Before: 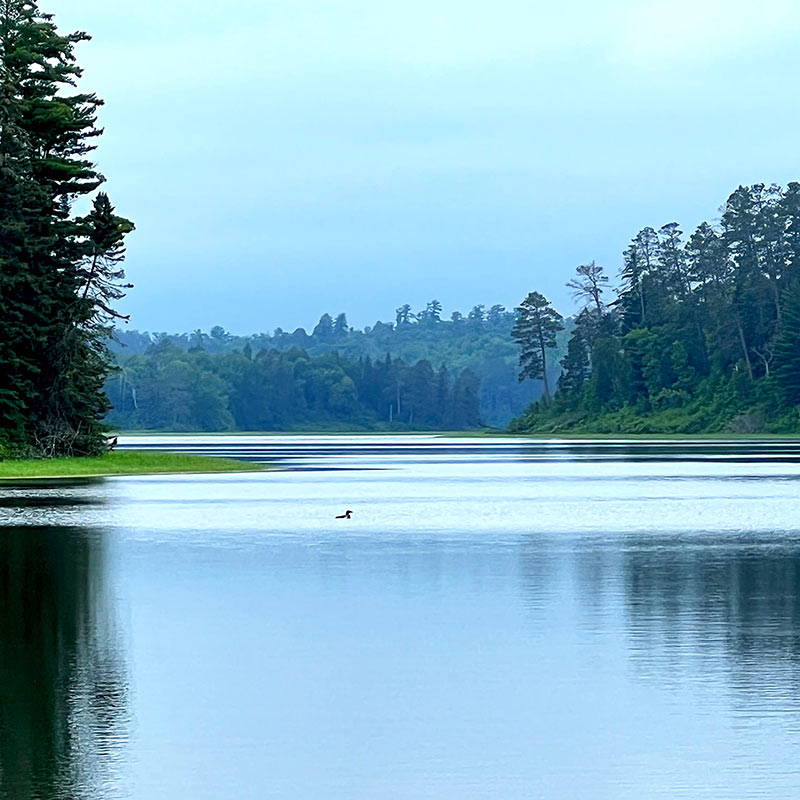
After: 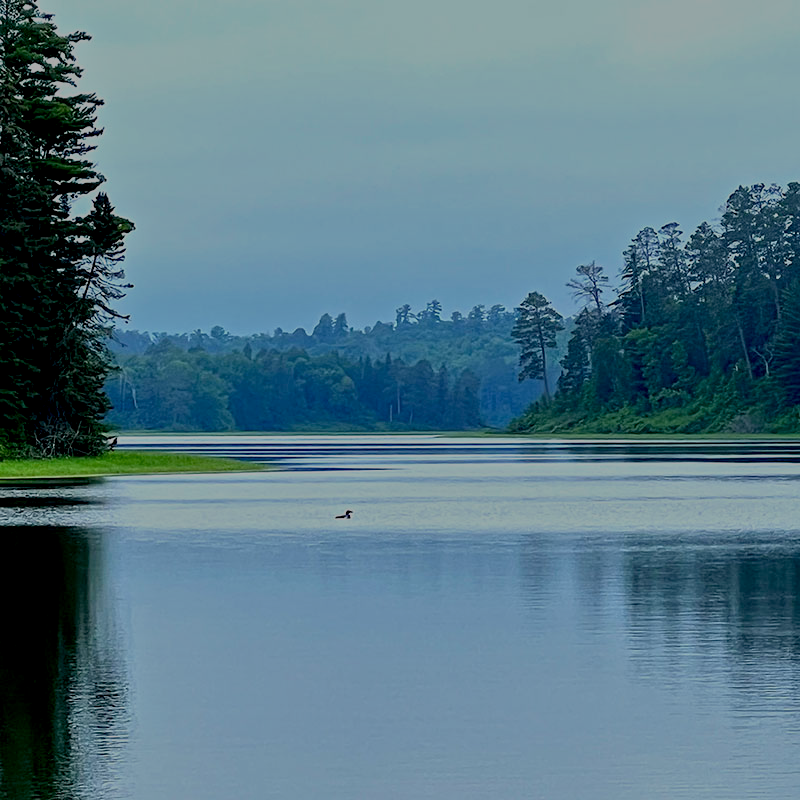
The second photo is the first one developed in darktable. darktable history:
exposure: black level correction 0.011, exposure -0.478 EV, compensate highlight preservation false
tone equalizer: -8 EV -0.002 EV, -7 EV 0.005 EV, -6 EV -0.008 EV, -5 EV 0.007 EV, -4 EV -0.042 EV, -3 EV -0.233 EV, -2 EV -0.662 EV, -1 EV -0.983 EV, +0 EV -0.969 EV, smoothing diameter 2%, edges refinement/feathering 20, mask exposure compensation -1.57 EV, filter diffusion 5
